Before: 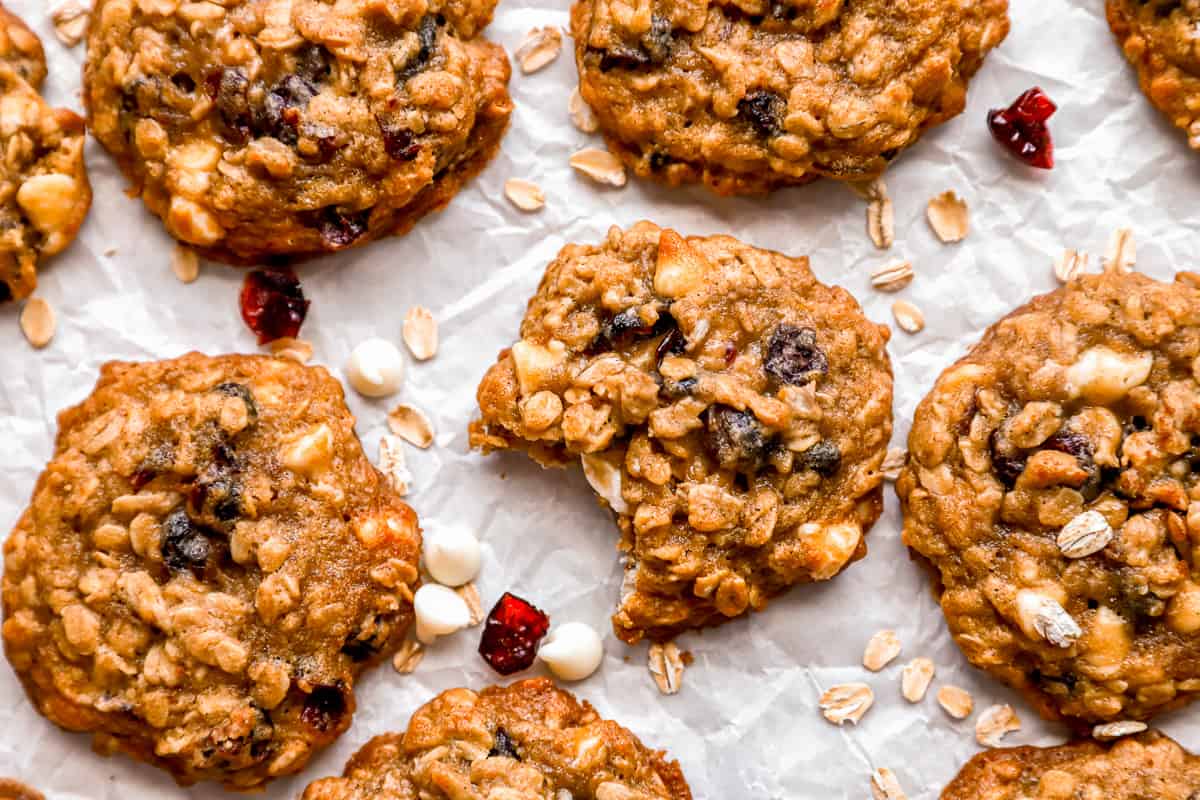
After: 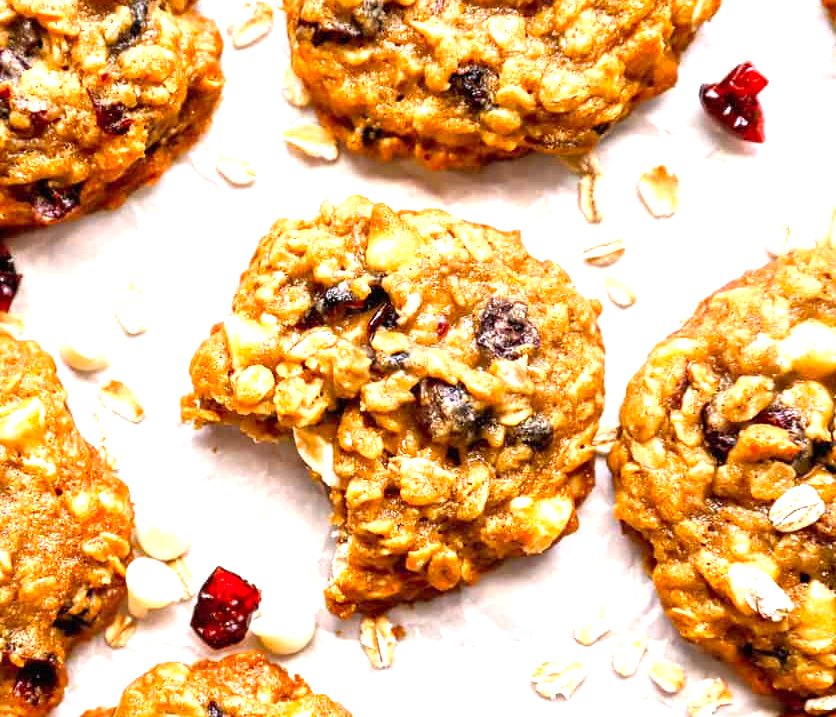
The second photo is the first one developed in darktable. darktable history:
crop and rotate: left 24.056%, top 3.368%, right 6.236%, bottom 6.992%
exposure: black level correction 0, exposure 1.125 EV, compensate exposure bias true, compensate highlight preservation false
color correction: highlights b* 0.059, saturation 1.09
color calibration: illuminant same as pipeline (D50), adaptation none (bypass), x 0.334, y 0.334, temperature 5015.52 K
